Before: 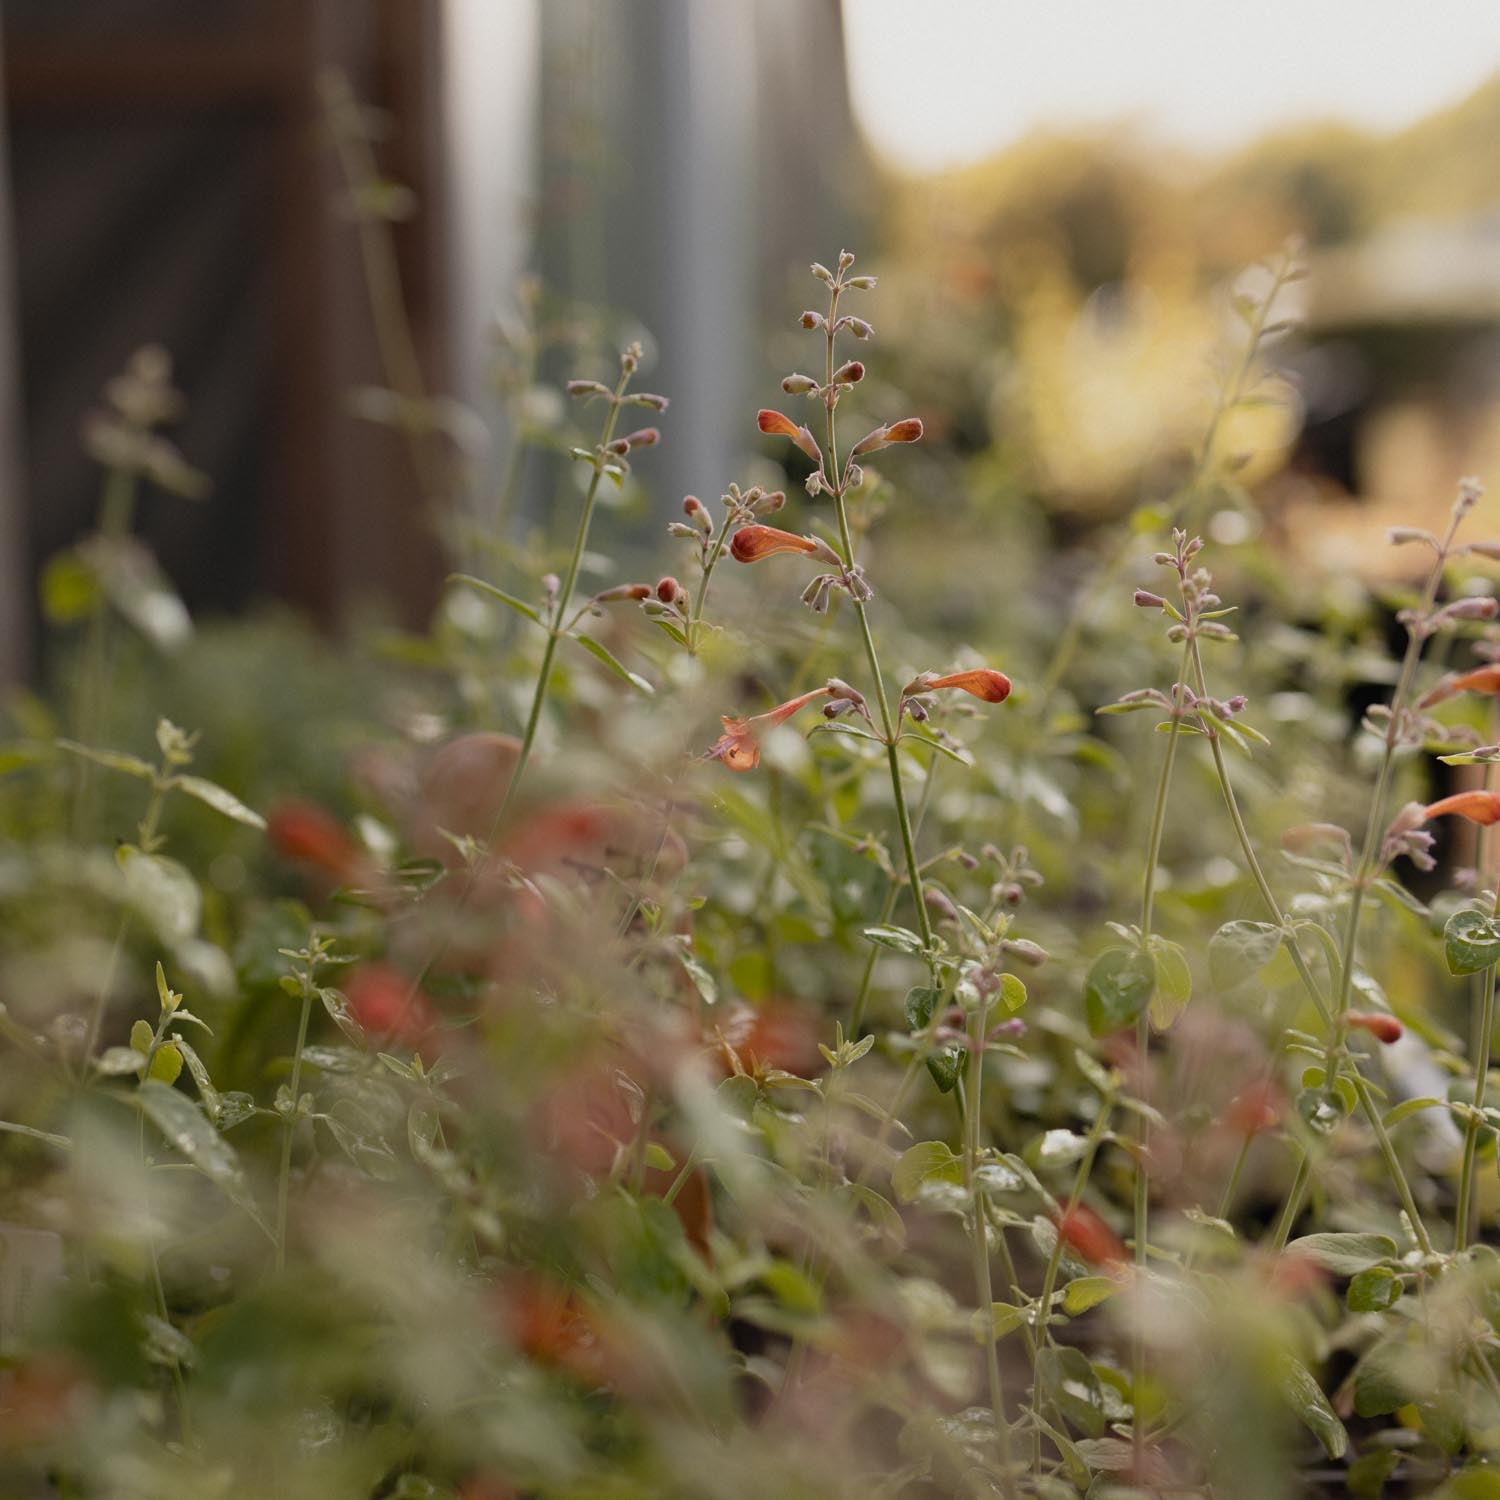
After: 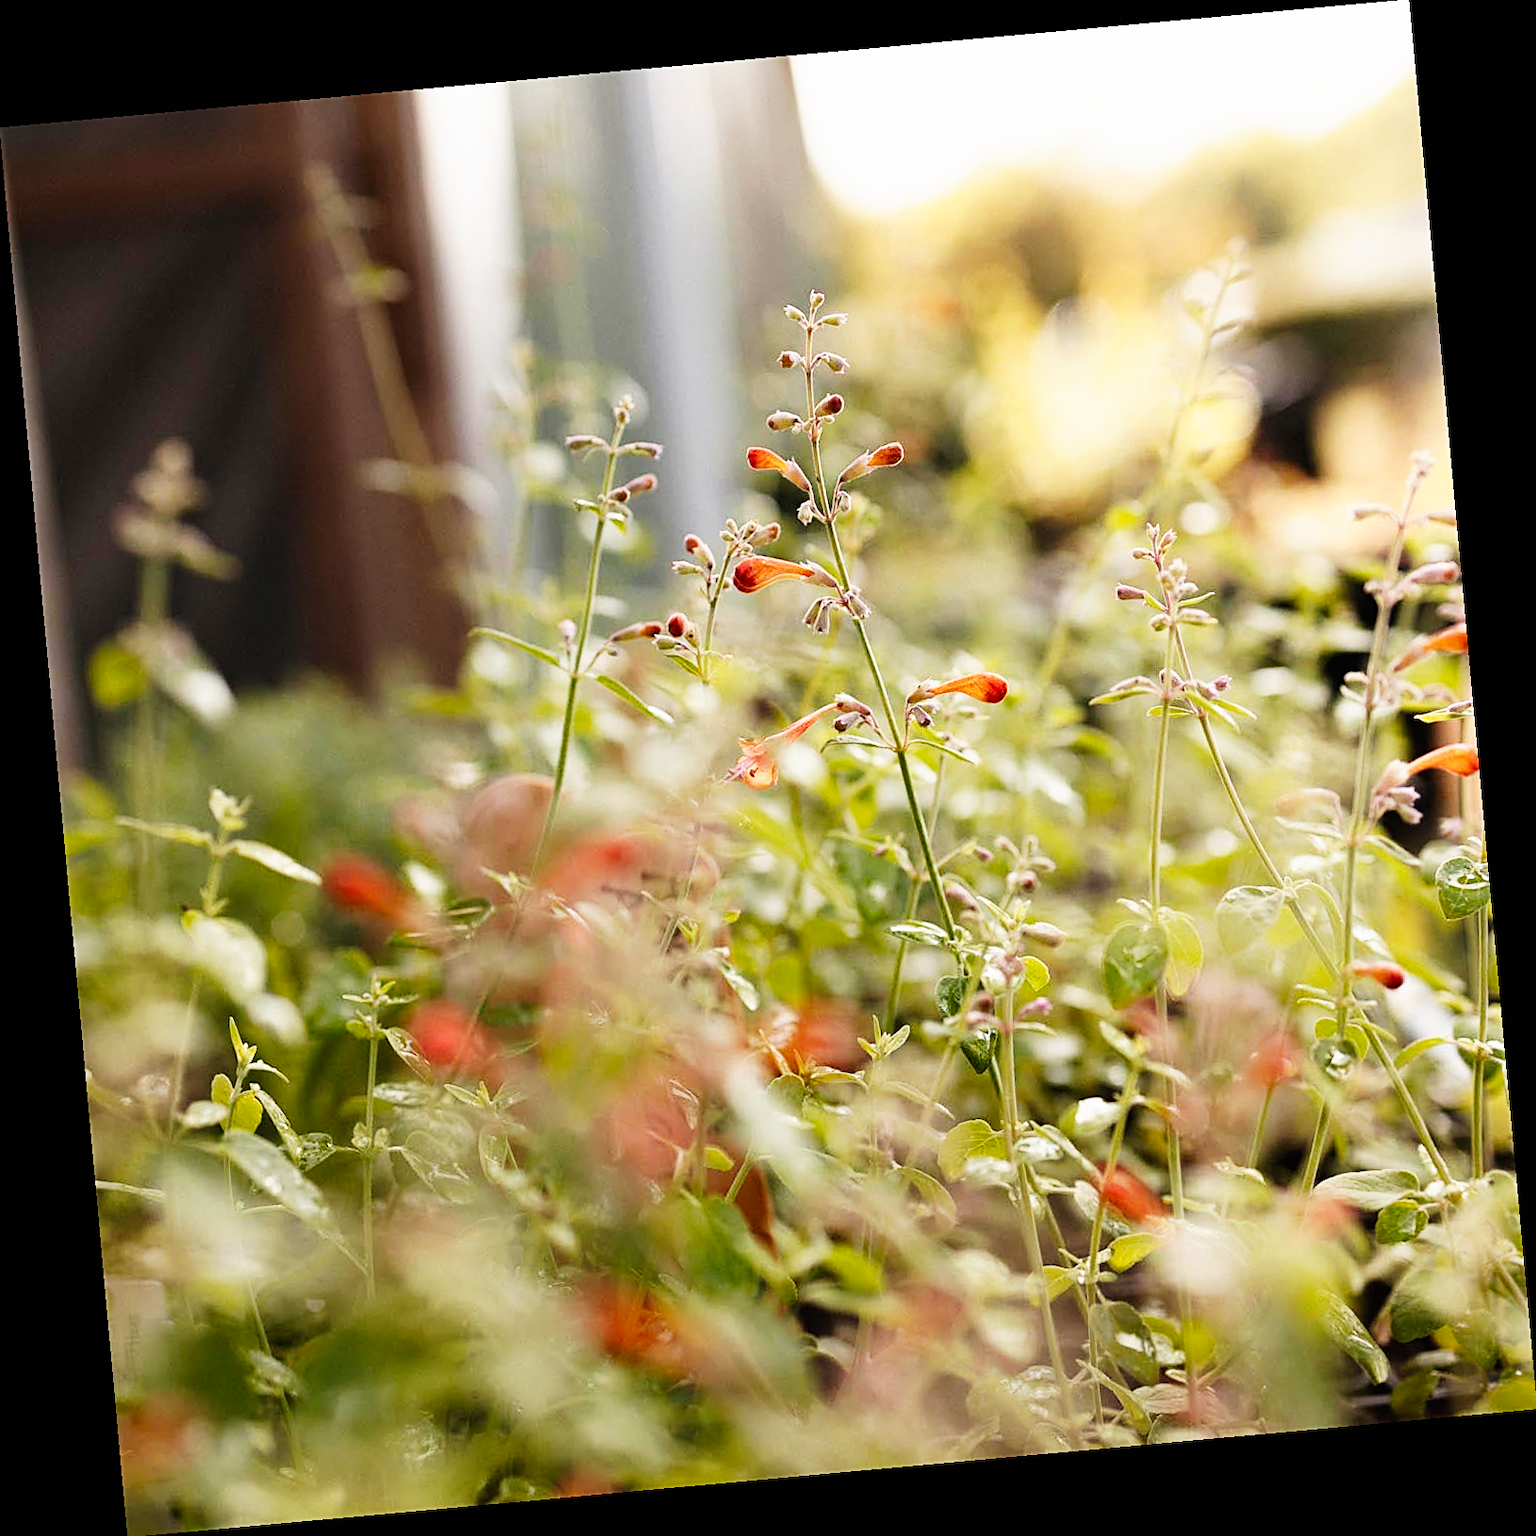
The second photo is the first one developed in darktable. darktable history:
rotate and perspective: rotation -5.2°, automatic cropping off
sharpen: on, module defaults
base curve: curves: ch0 [(0, 0) (0.007, 0.004) (0.027, 0.03) (0.046, 0.07) (0.207, 0.54) (0.442, 0.872) (0.673, 0.972) (1, 1)], preserve colors none
